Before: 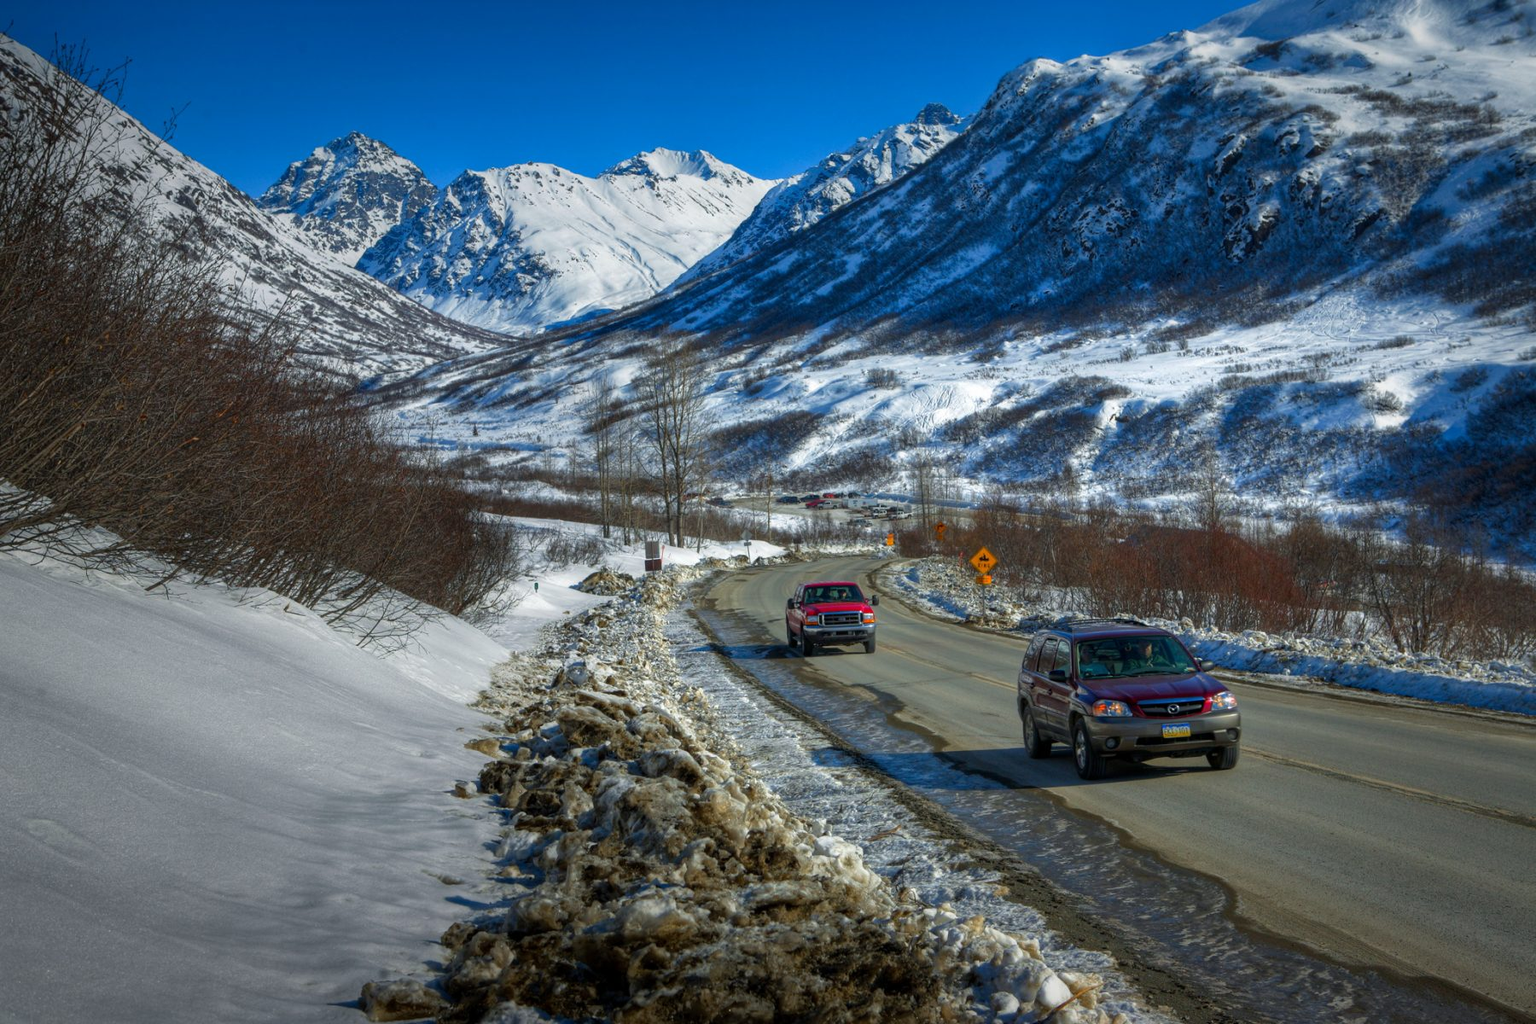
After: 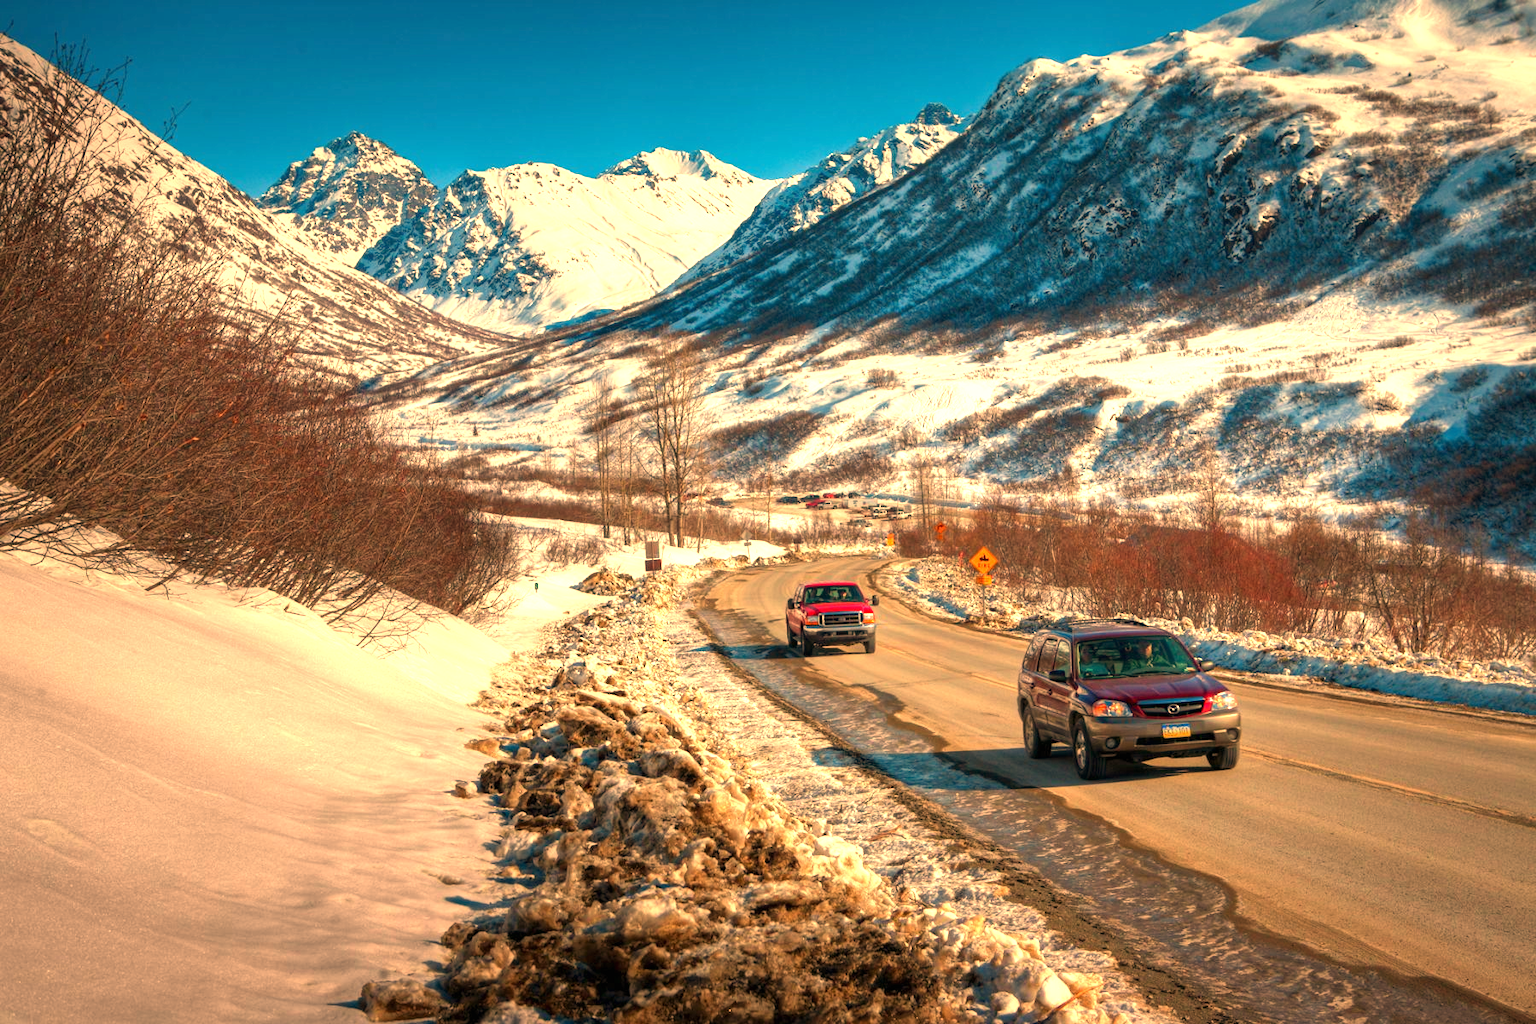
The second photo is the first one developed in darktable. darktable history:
white balance: red 1.467, blue 0.684
exposure: black level correction 0, exposure 1.1 EV, compensate exposure bias true, compensate highlight preservation false
